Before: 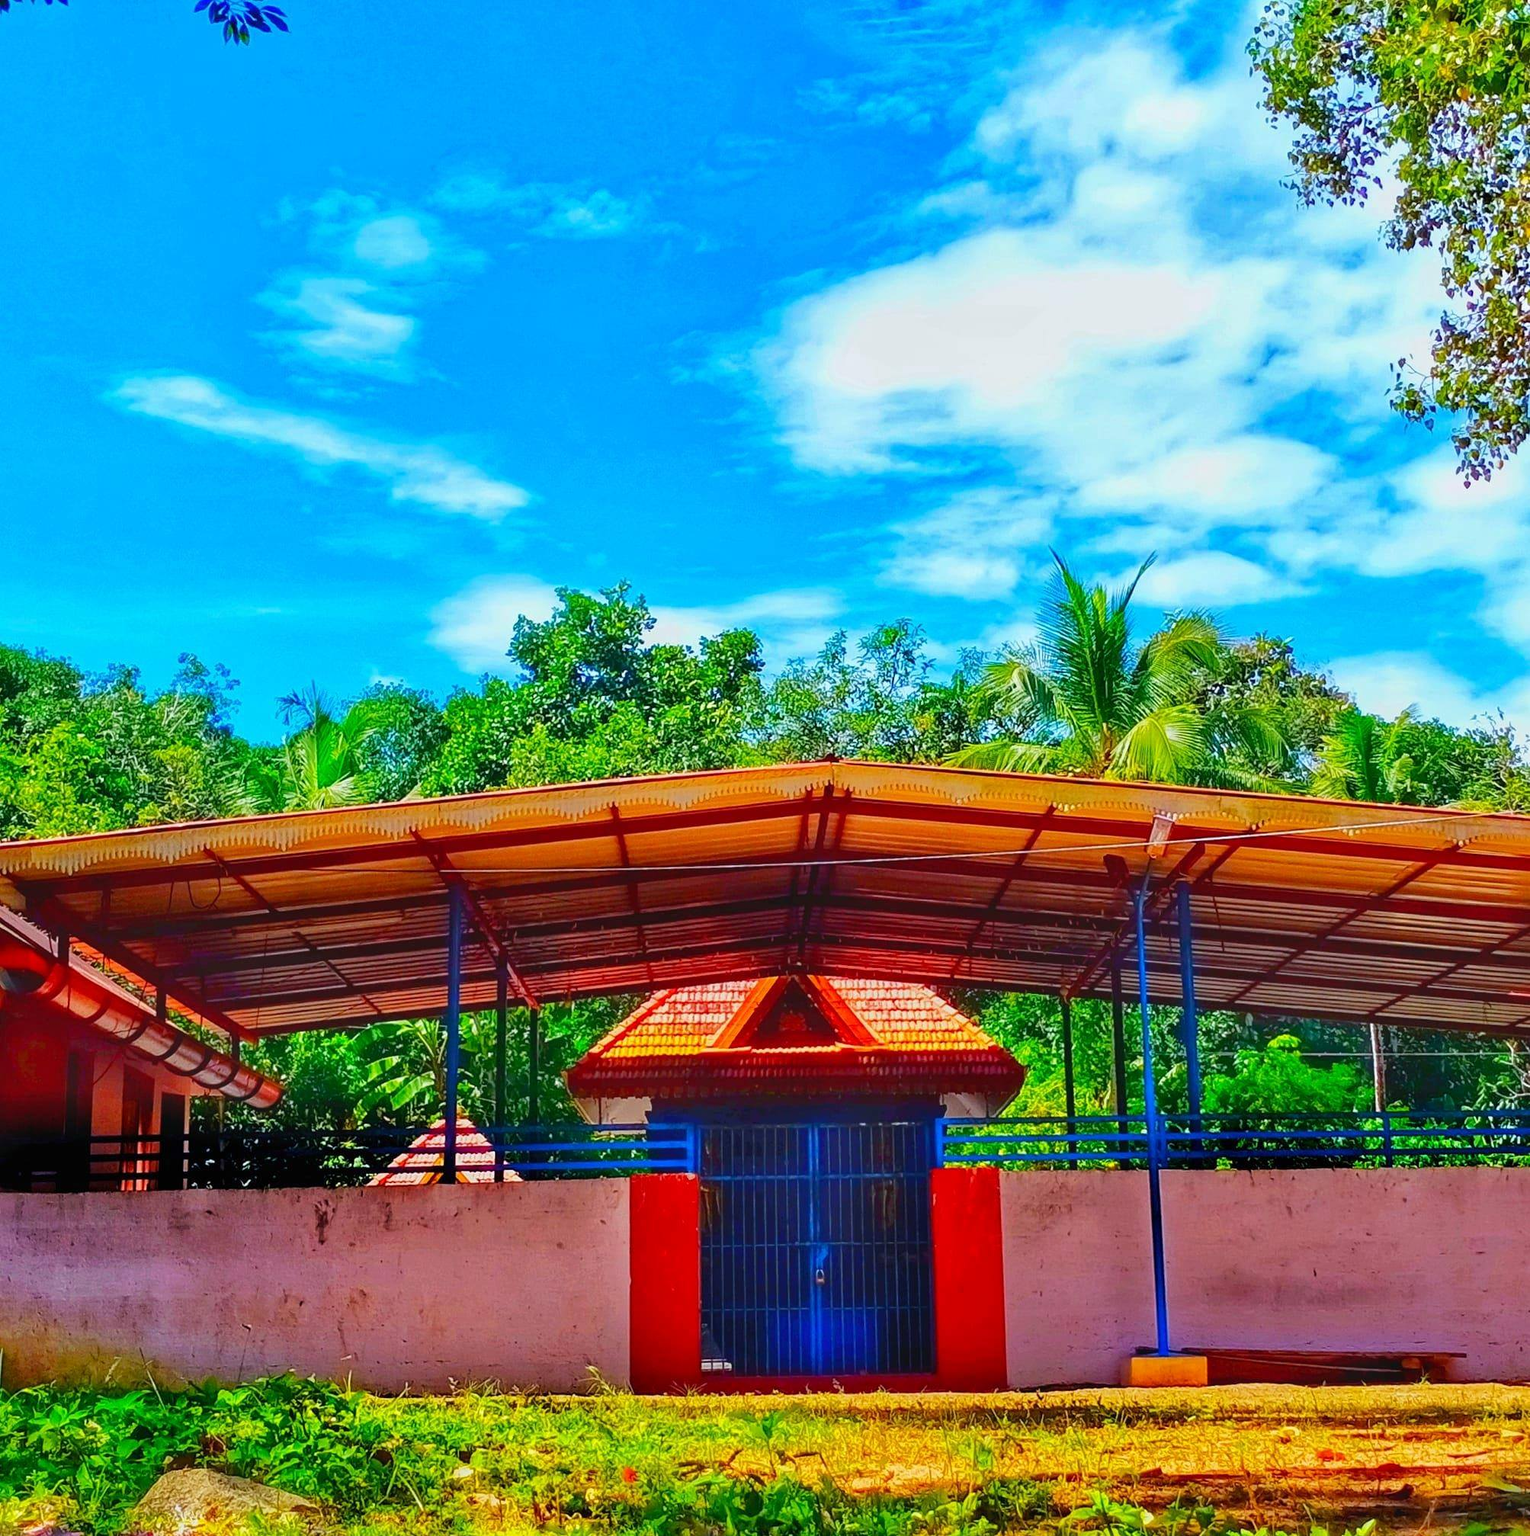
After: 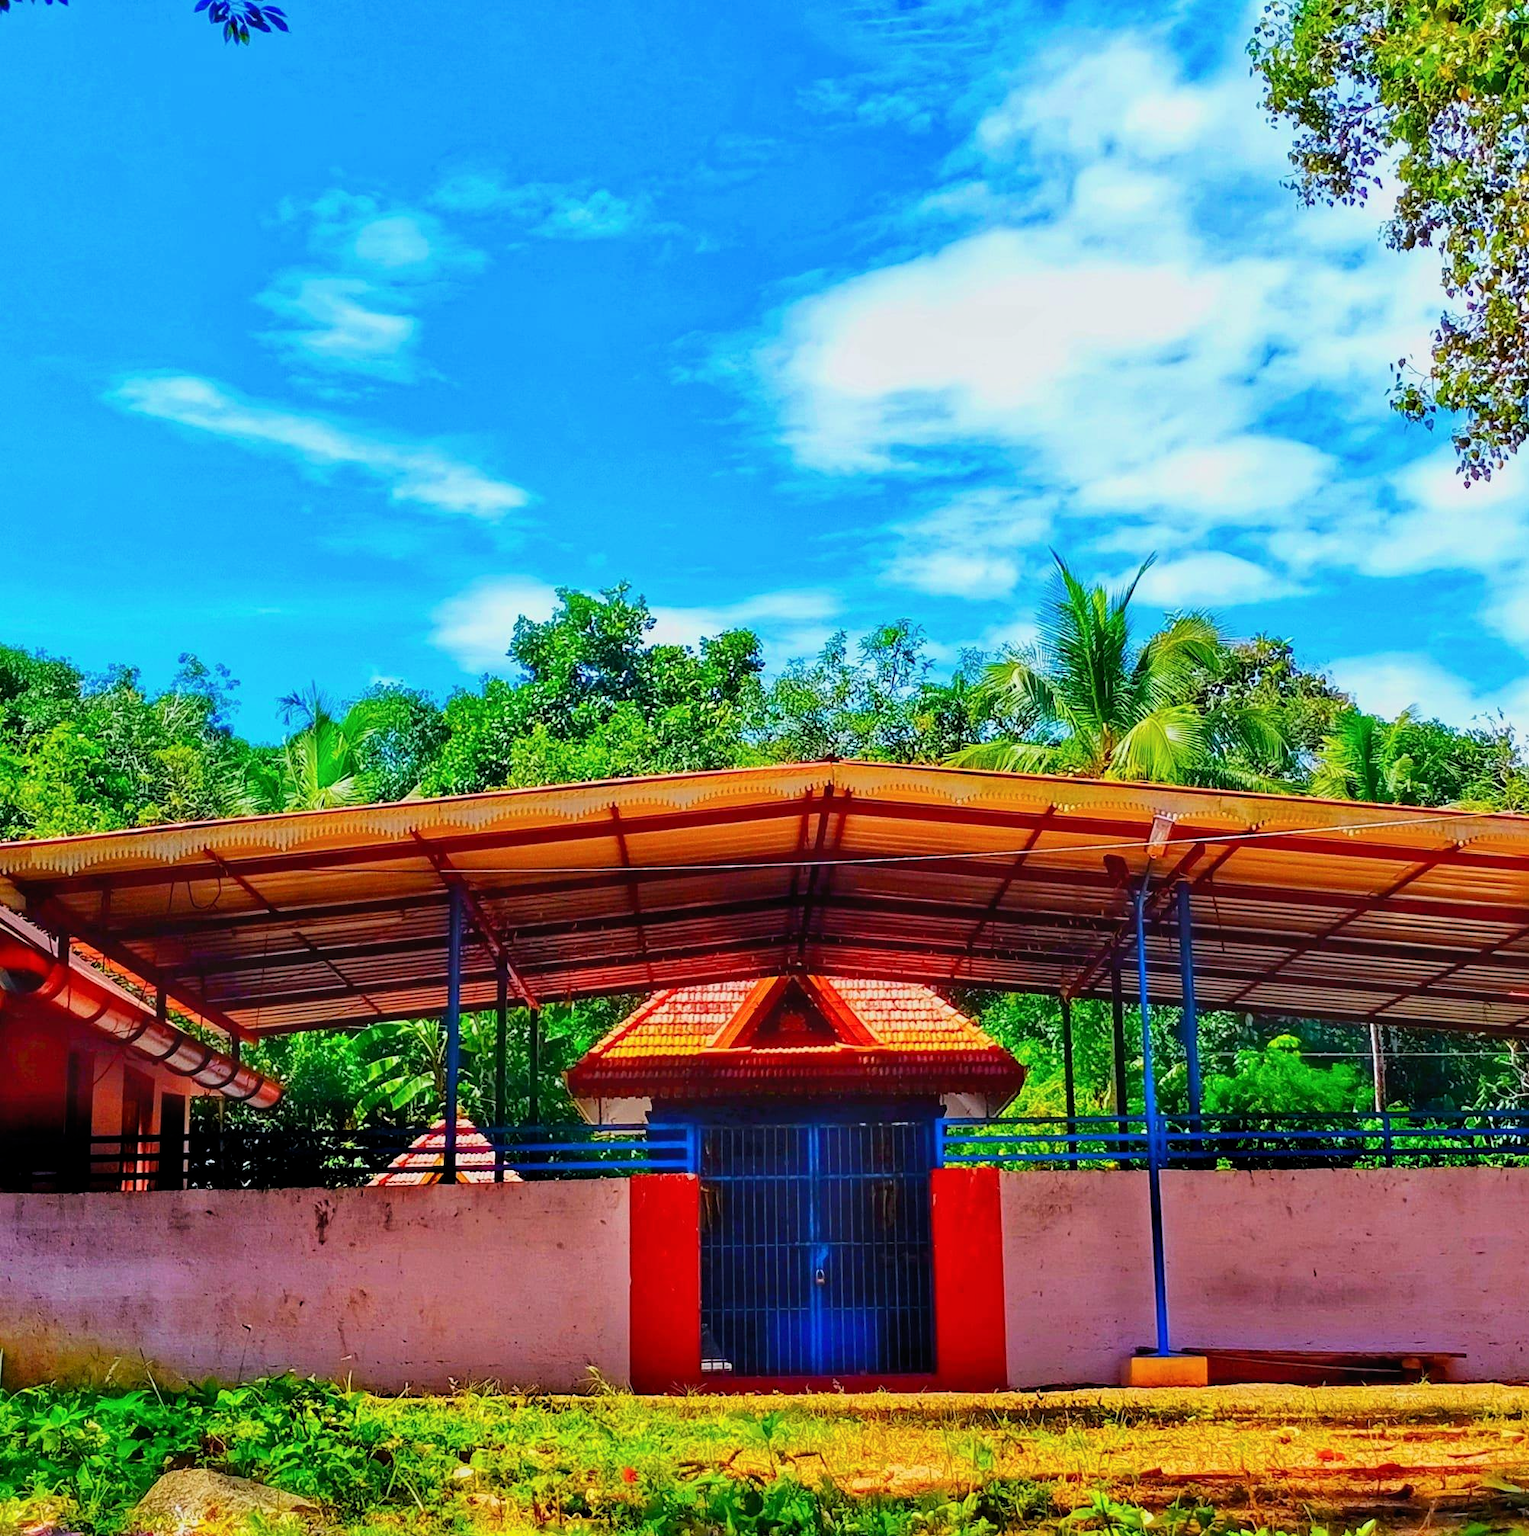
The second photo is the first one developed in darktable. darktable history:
filmic rgb: black relative exposure -12.03 EV, white relative exposure 2.8 EV, target black luminance 0%, hardness 8, latitude 70.6%, contrast 1.14, highlights saturation mix 10.94%, shadows ↔ highlights balance -0.391%, contrast in shadows safe
